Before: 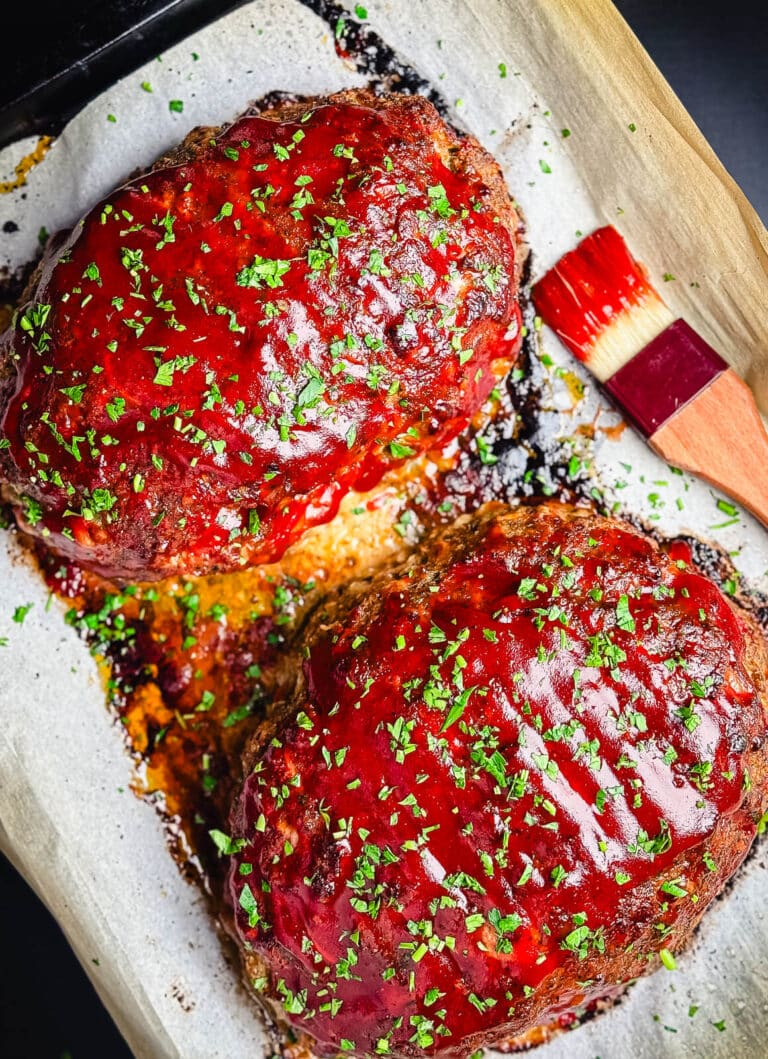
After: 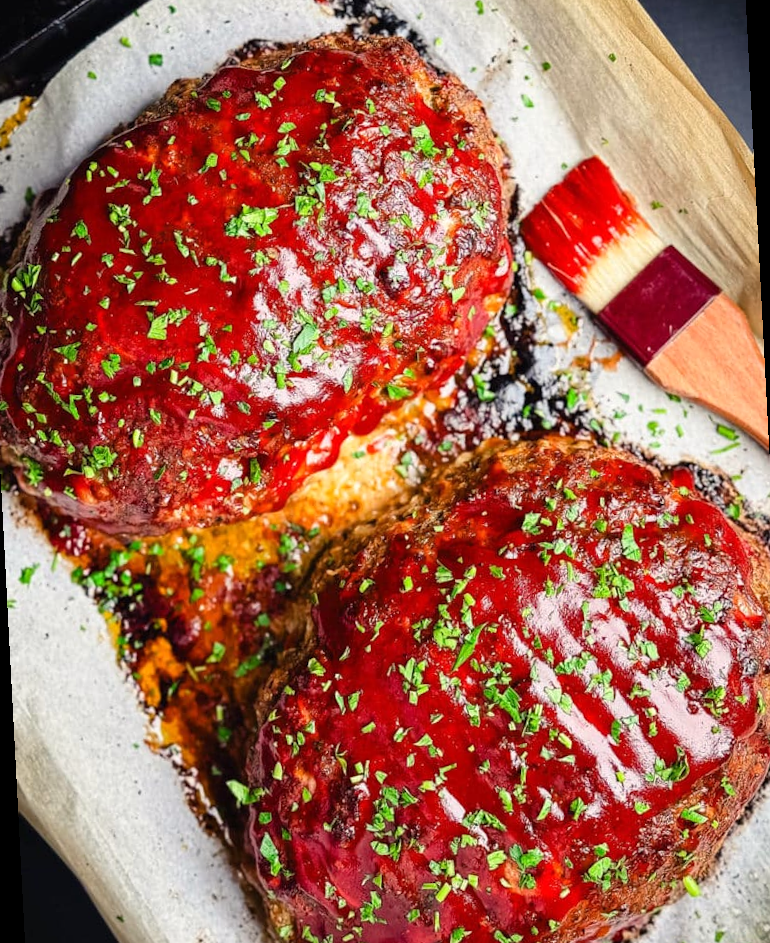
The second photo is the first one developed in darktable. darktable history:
rotate and perspective: rotation -3°, crop left 0.031, crop right 0.968, crop top 0.07, crop bottom 0.93
tone equalizer: on, module defaults
white balance: red 1.009, blue 0.985
